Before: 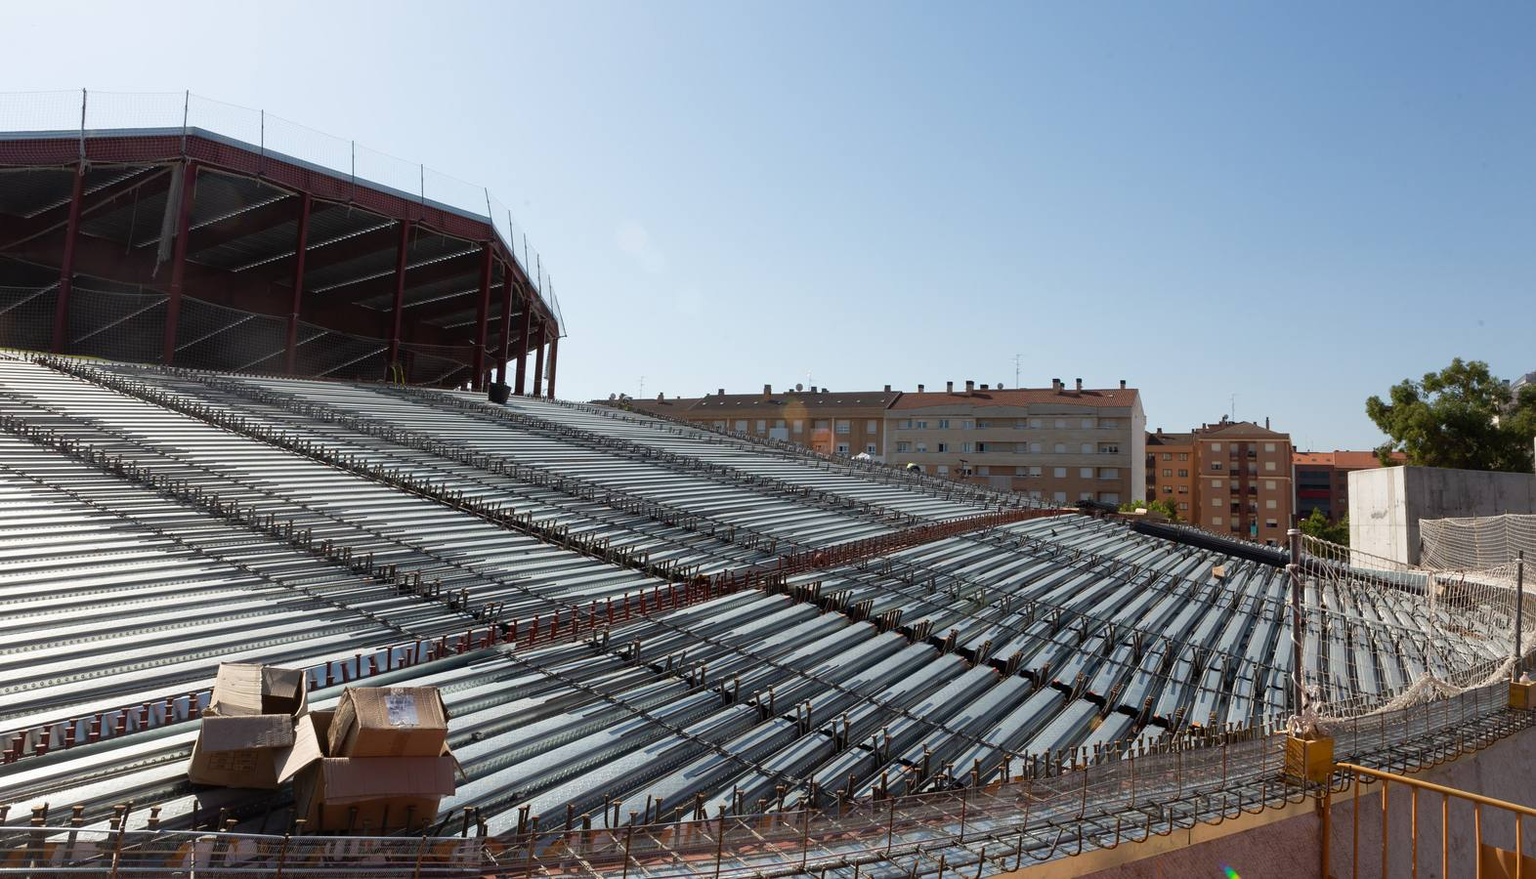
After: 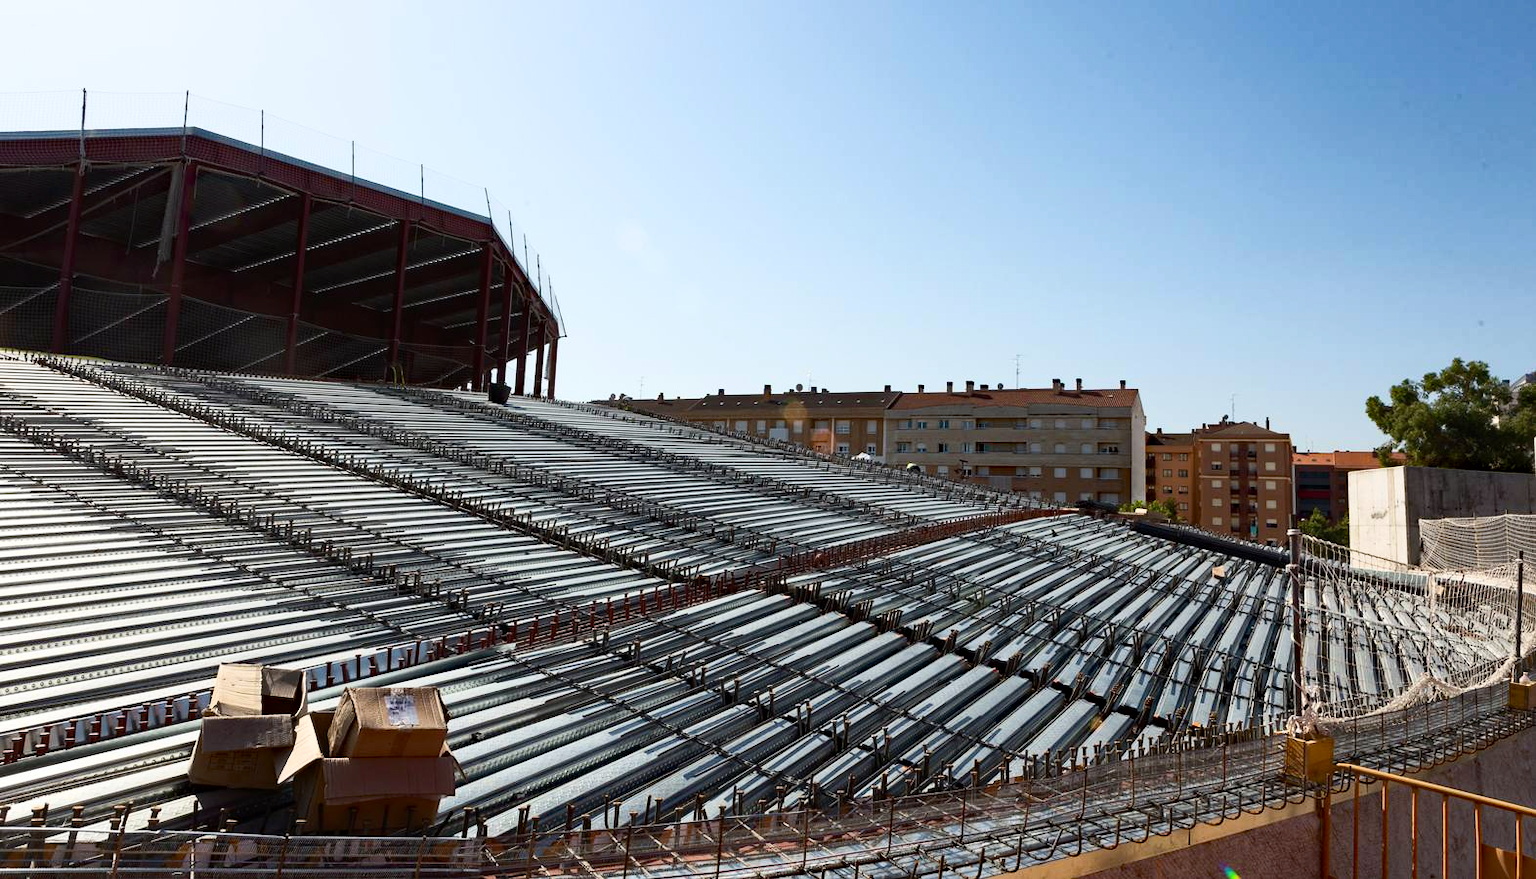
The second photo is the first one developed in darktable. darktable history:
haze removal: strength 0.49, distance 0.429, compatibility mode true, adaptive false
contrast brightness saturation: contrast 0.244, brightness 0.088
